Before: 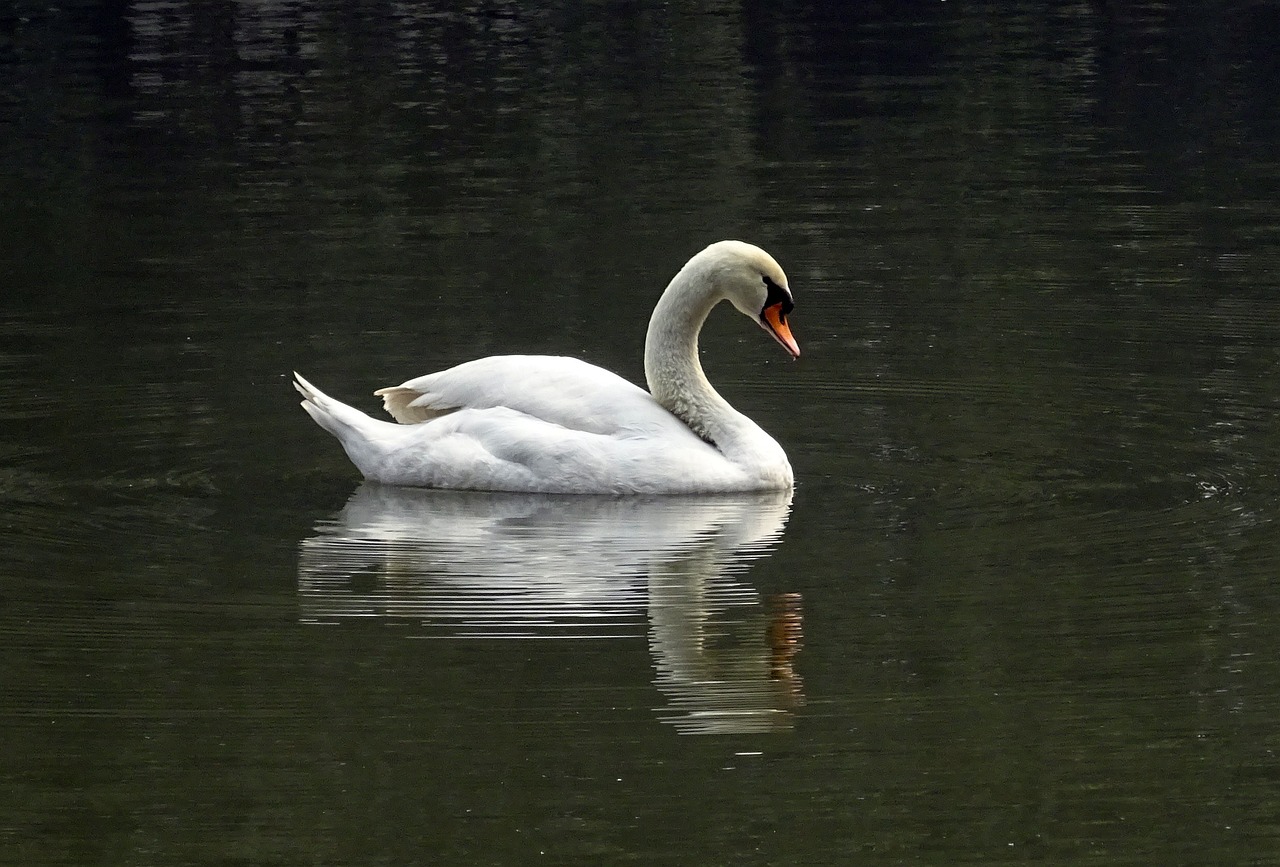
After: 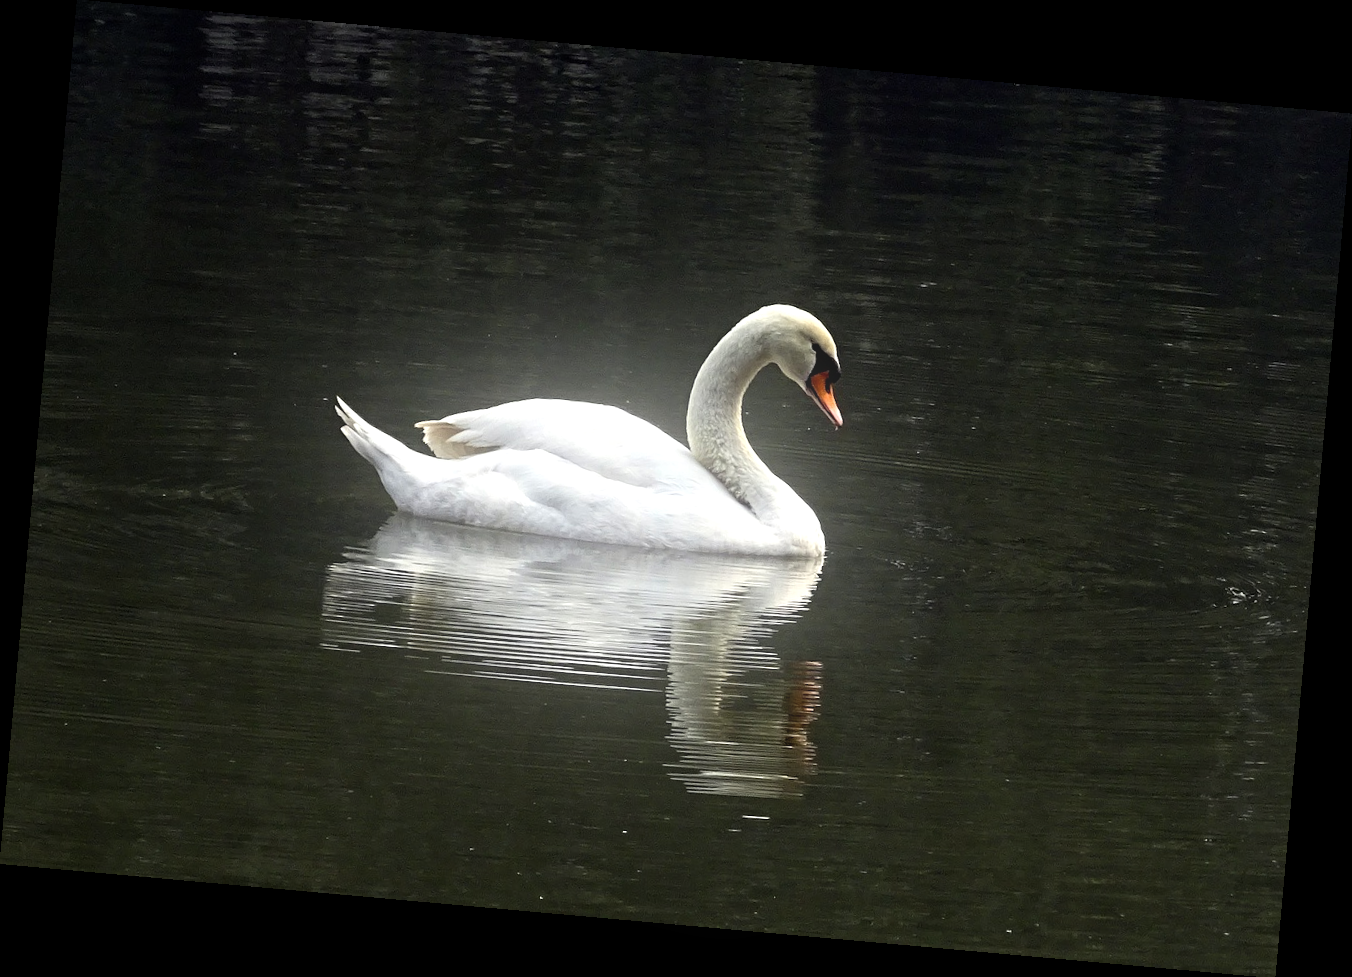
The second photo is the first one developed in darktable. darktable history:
bloom: threshold 82.5%, strength 16.25%
rotate and perspective: rotation 5.12°, automatic cropping off
tone equalizer: -8 EV -0.417 EV, -7 EV -0.389 EV, -6 EV -0.333 EV, -5 EV -0.222 EV, -3 EV 0.222 EV, -2 EV 0.333 EV, -1 EV 0.389 EV, +0 EV 0.417 EV, edges refinement/feathering 500, mask exposure compensation -1.57 EV, preserve details no
contrast brightness saturation: saturation -0.1
